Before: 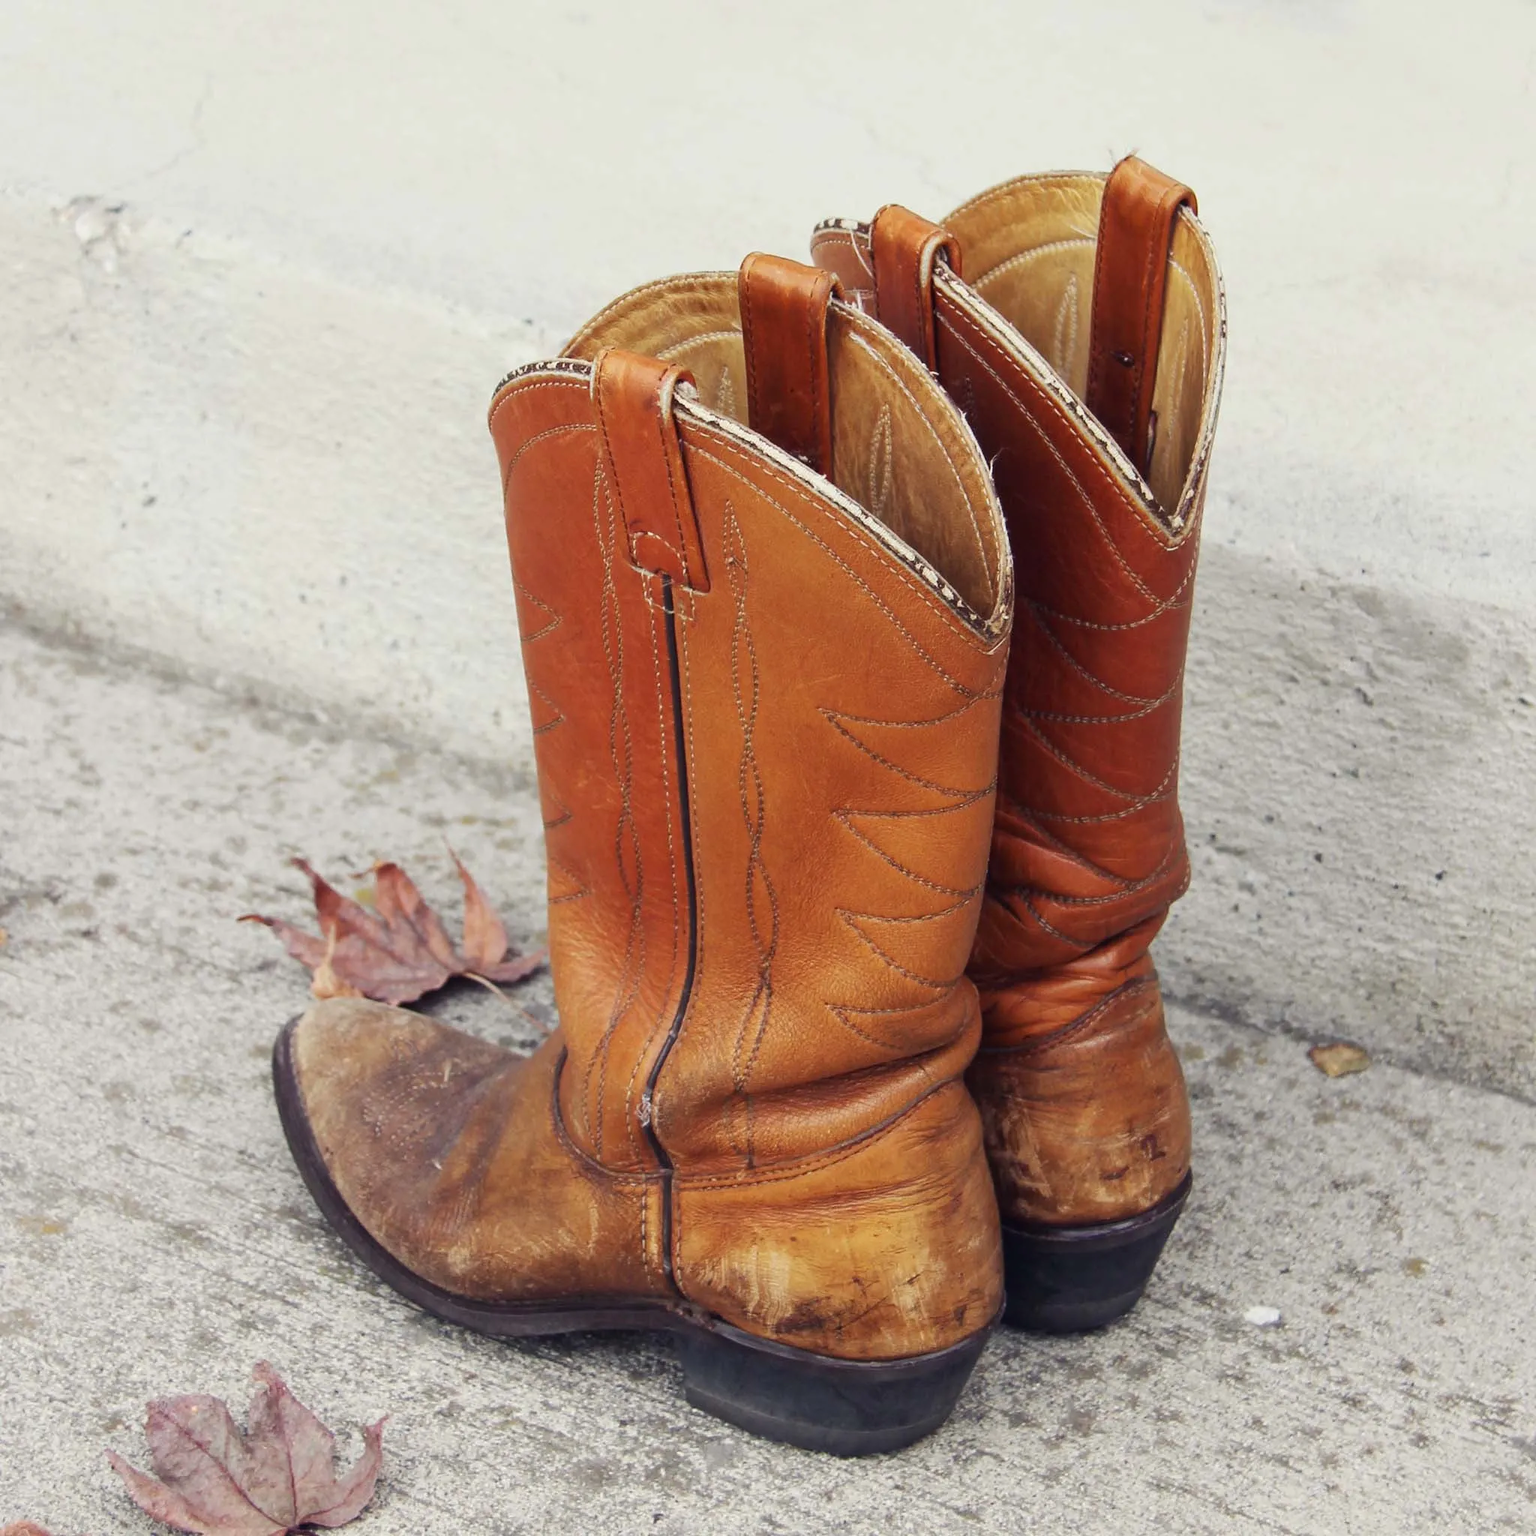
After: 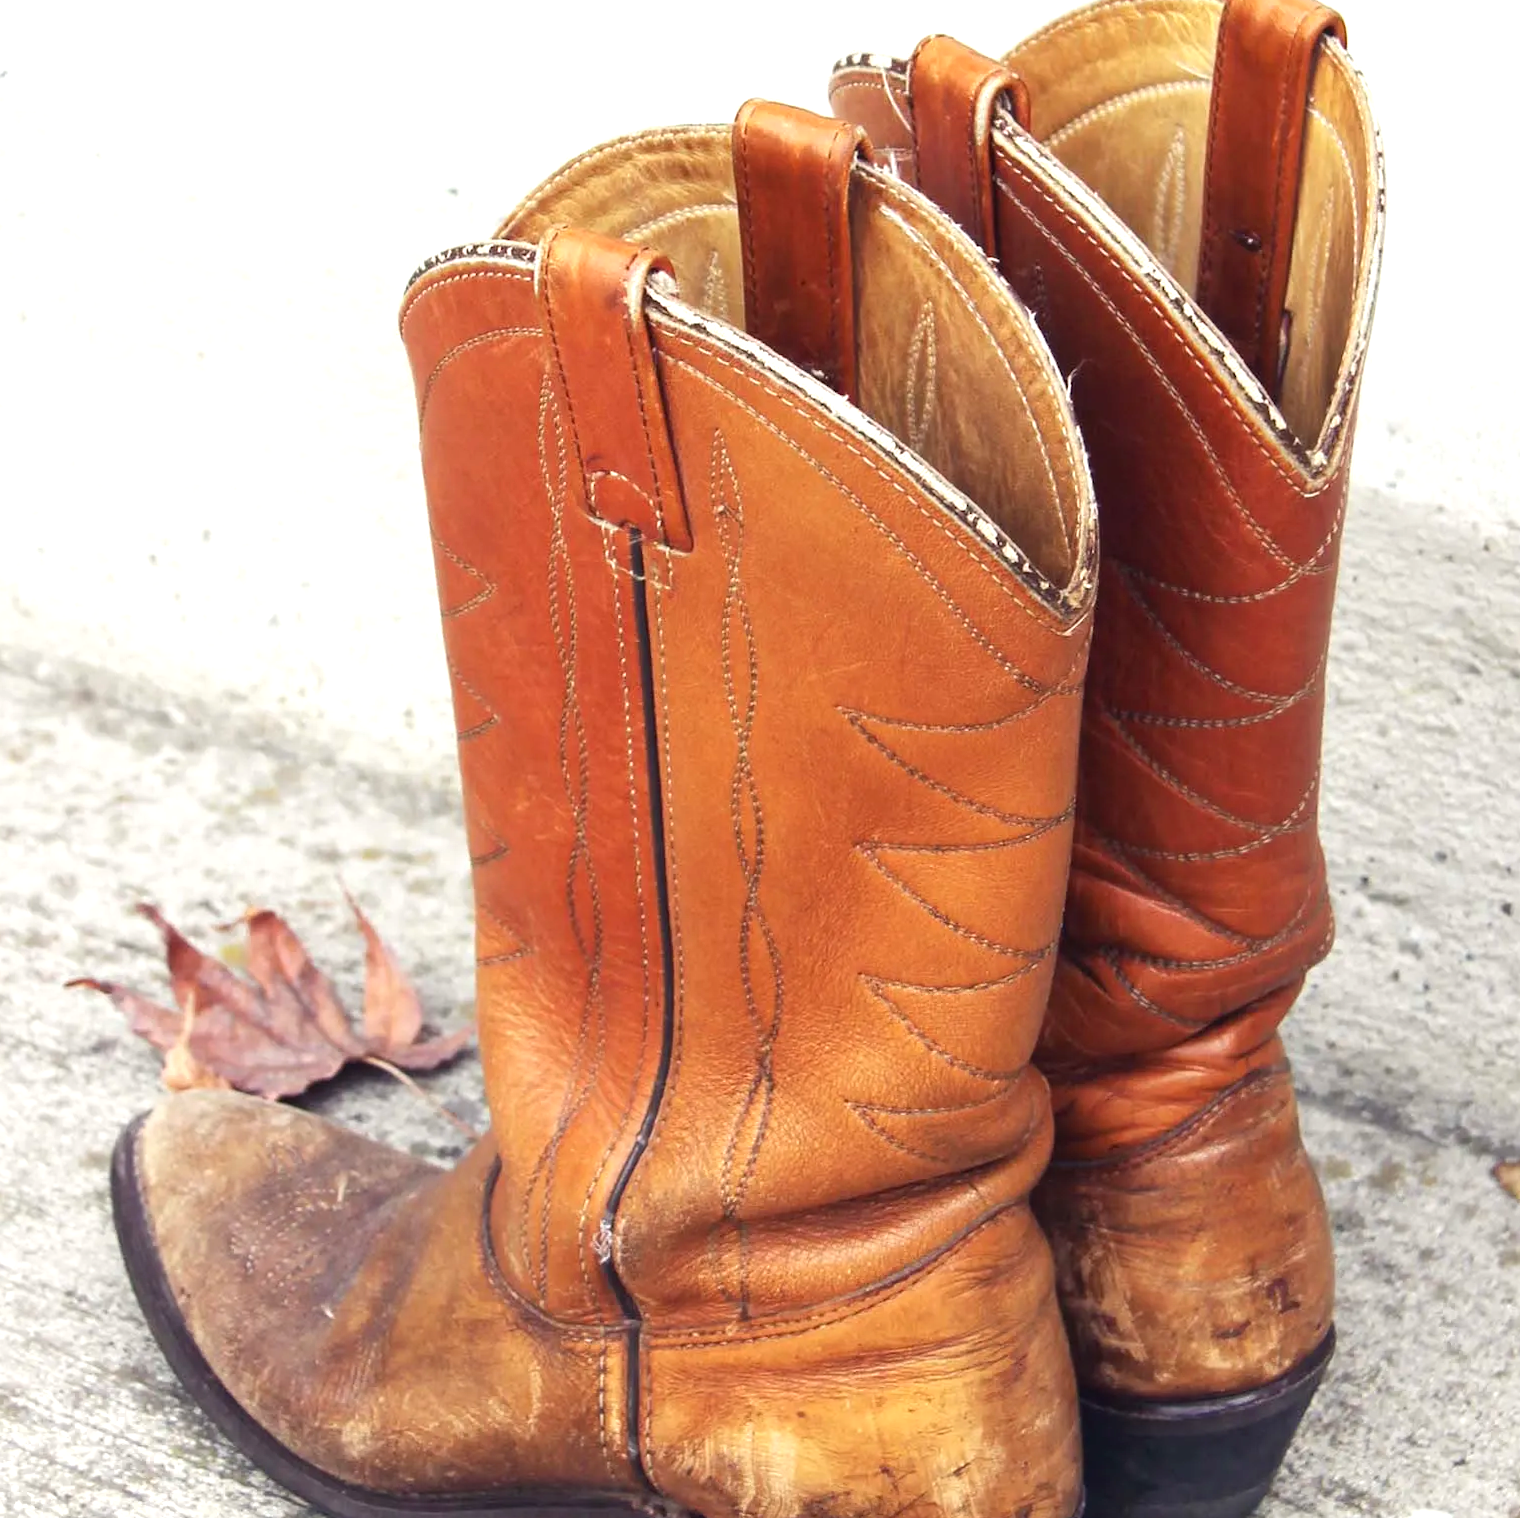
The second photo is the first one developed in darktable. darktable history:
rotate and perspective: rotation 0.192°, lens shift (horizontal) -0.015, crop left 0.005, crop right 0.996, crop top 0.006, crop bottom 0.99
exposure: black level correction 0, exposure 0.7 EV, compensate exposure bias true, compensate highlight preservation false
crop and rotate: left 11.831%, top 11.346%, right 13.429%, bottom 13.899%
